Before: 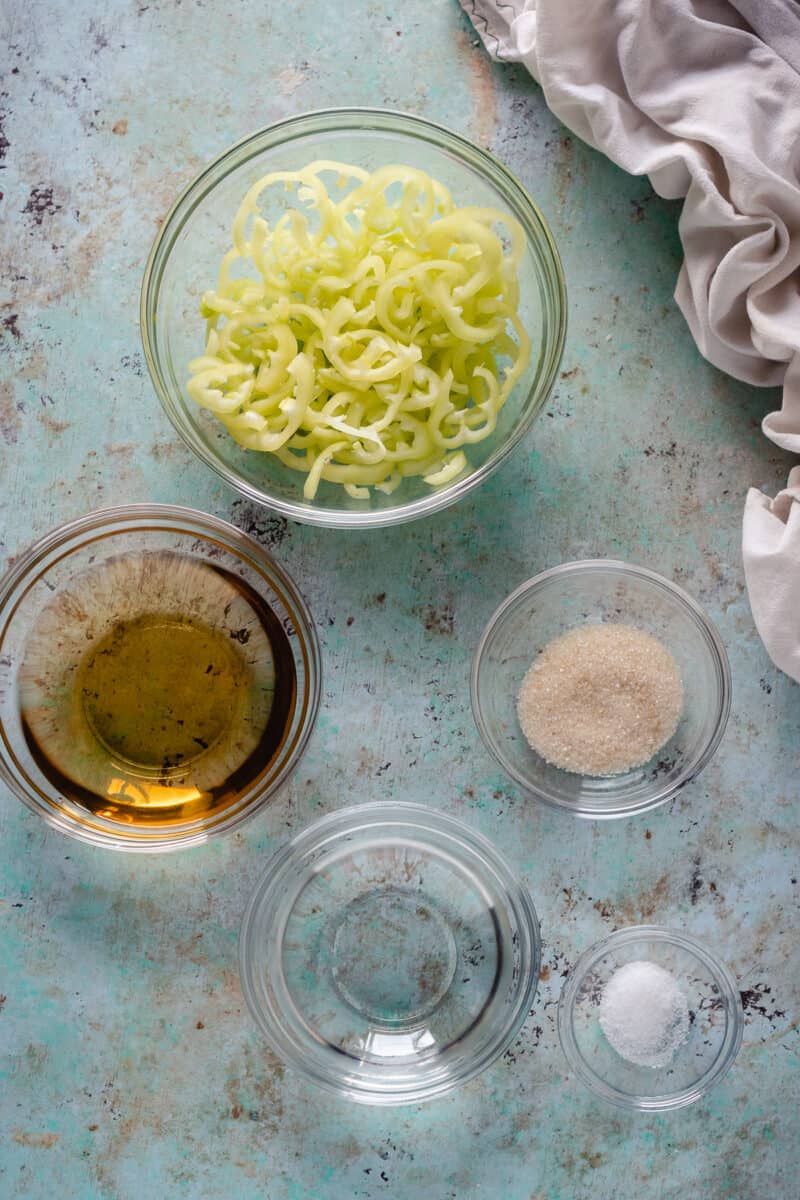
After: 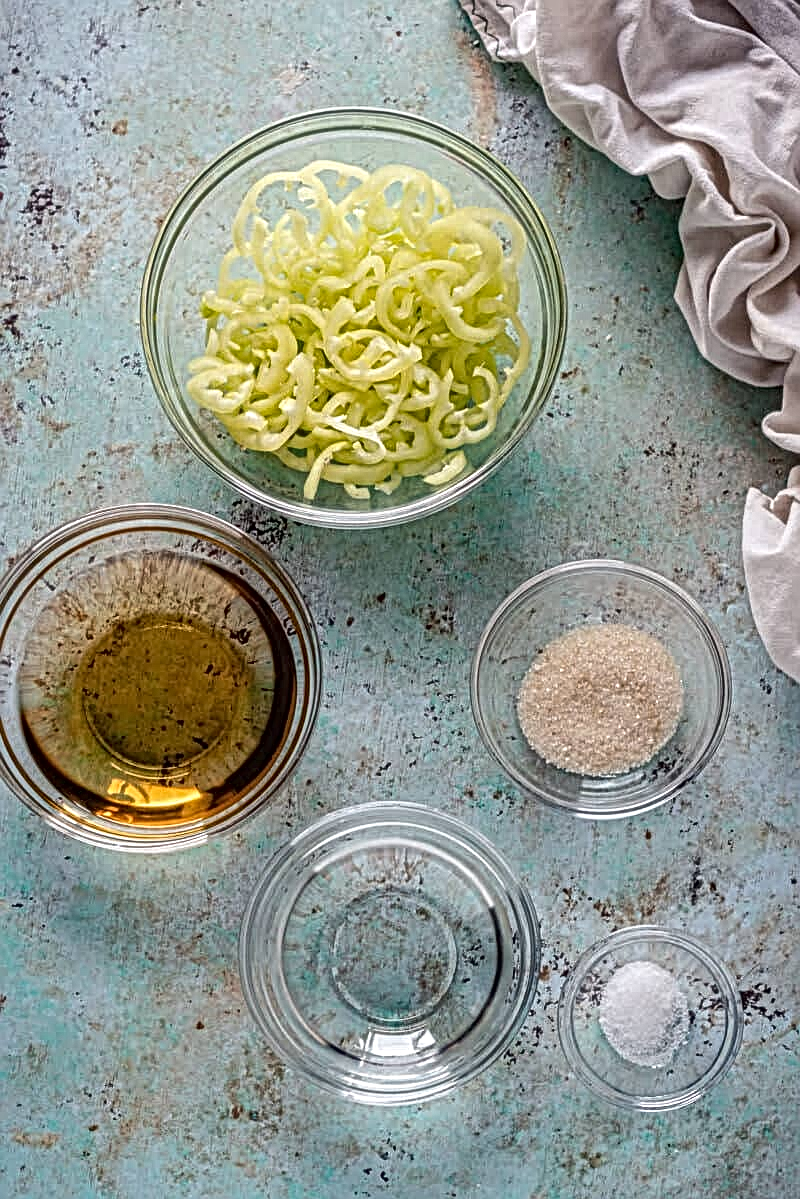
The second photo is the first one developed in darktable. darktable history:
crop: bottom 0.071%
local contrast: mode bilateral grid, contrast 20, coarseness 3, detail 300%, midtone range 0.2
